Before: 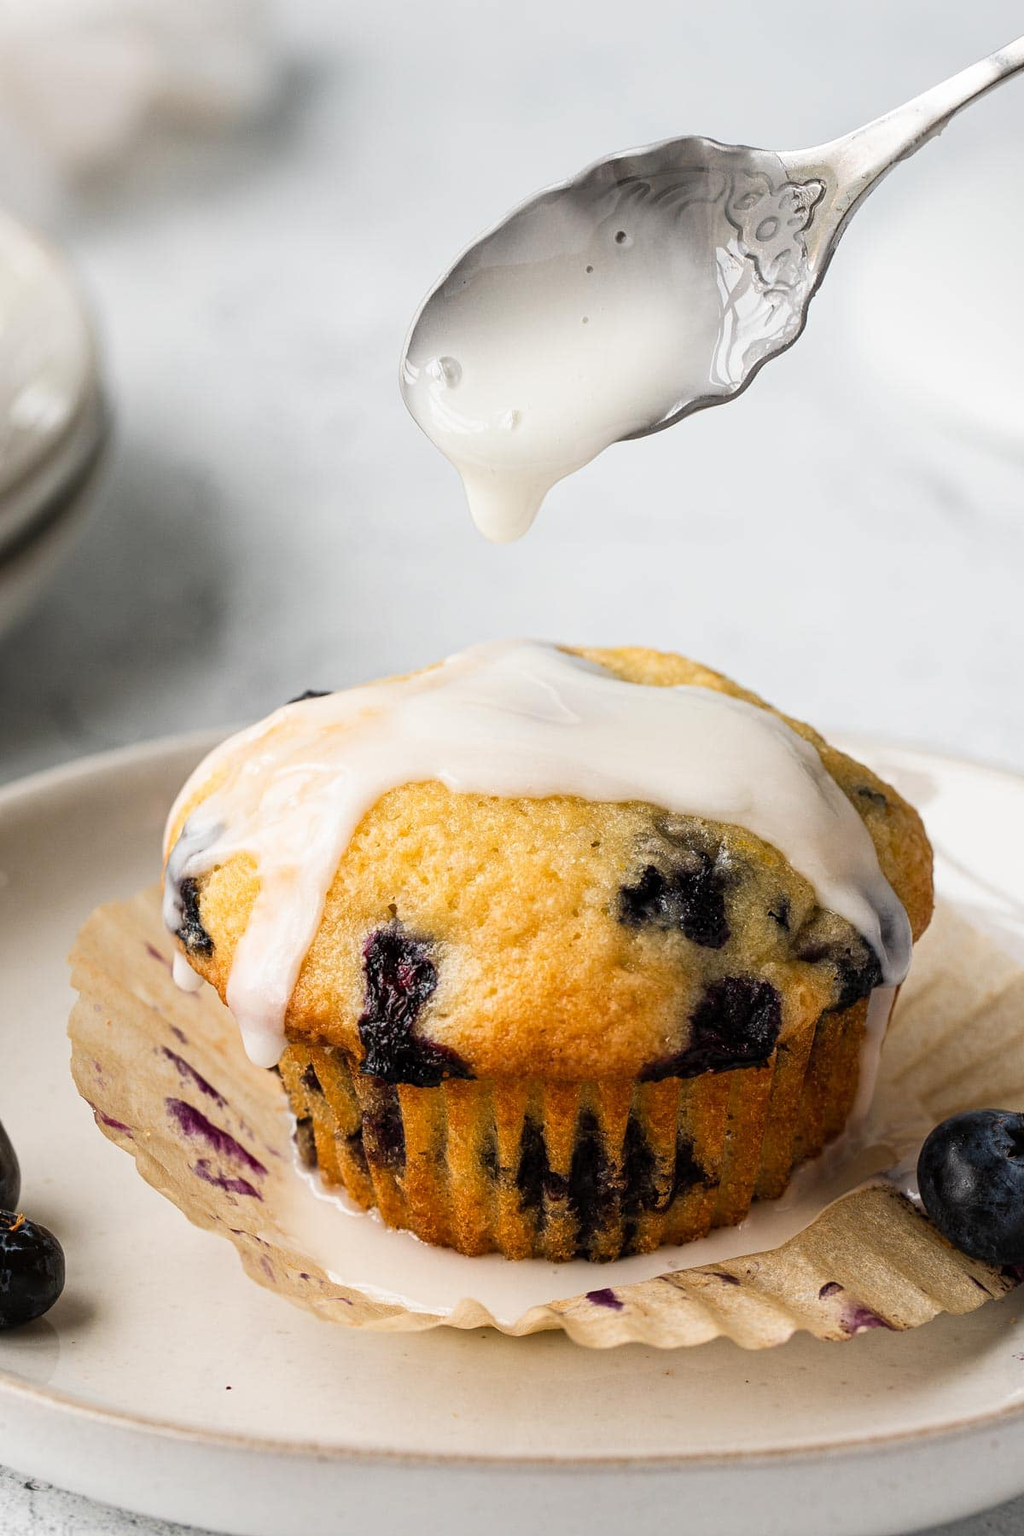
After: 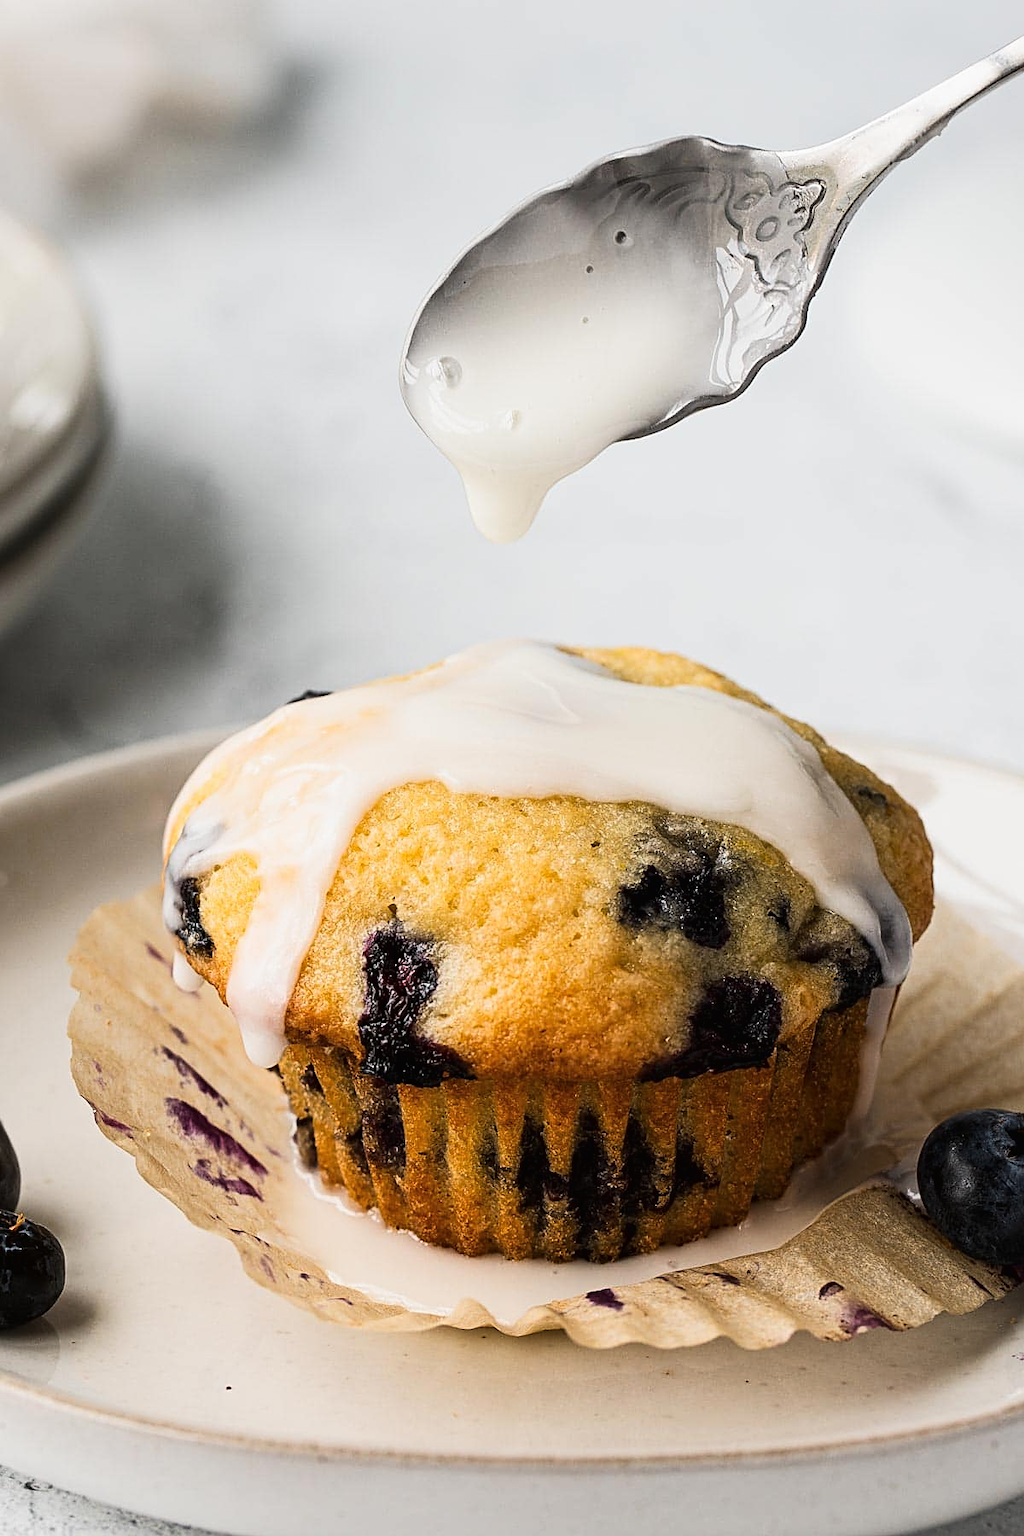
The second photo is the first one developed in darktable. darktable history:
sharpen: on, module defaults
tone curve: curves: ch0 [(0.016, 0.011) (0.204, 0.146) (0.515, 0.476) (0.78, 0.795) (1, 0.981)], color space Lab, linked channels, preserve colors none
